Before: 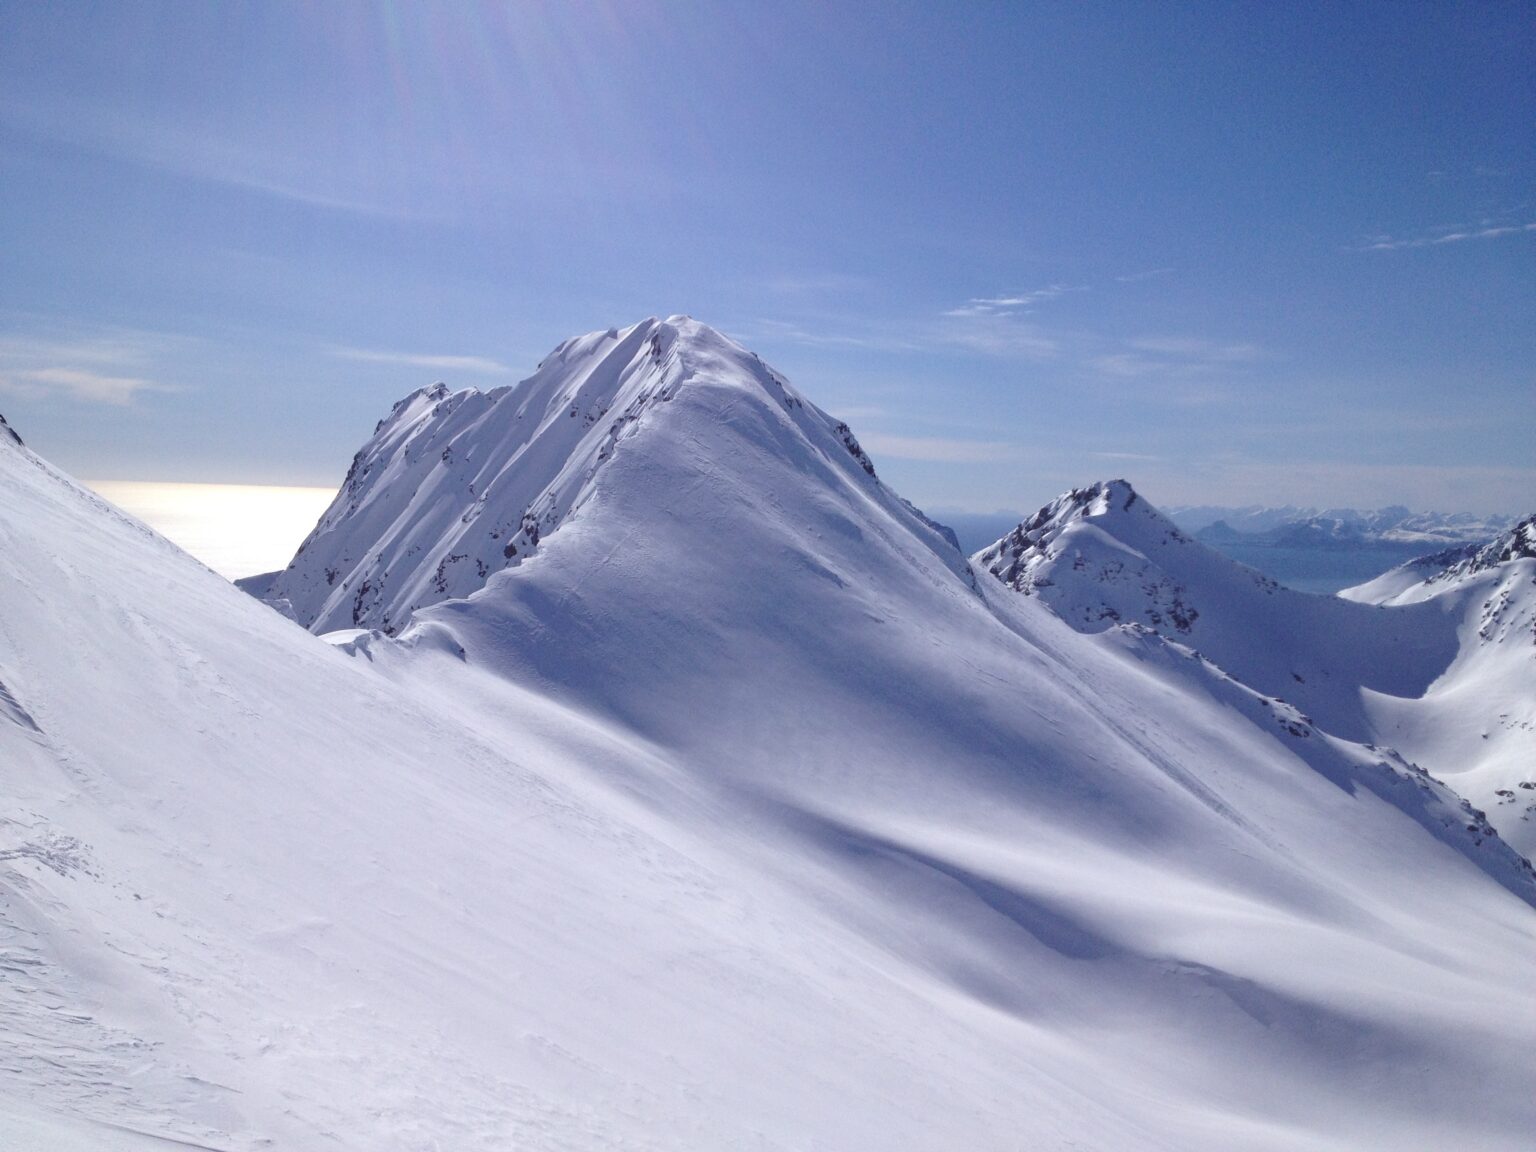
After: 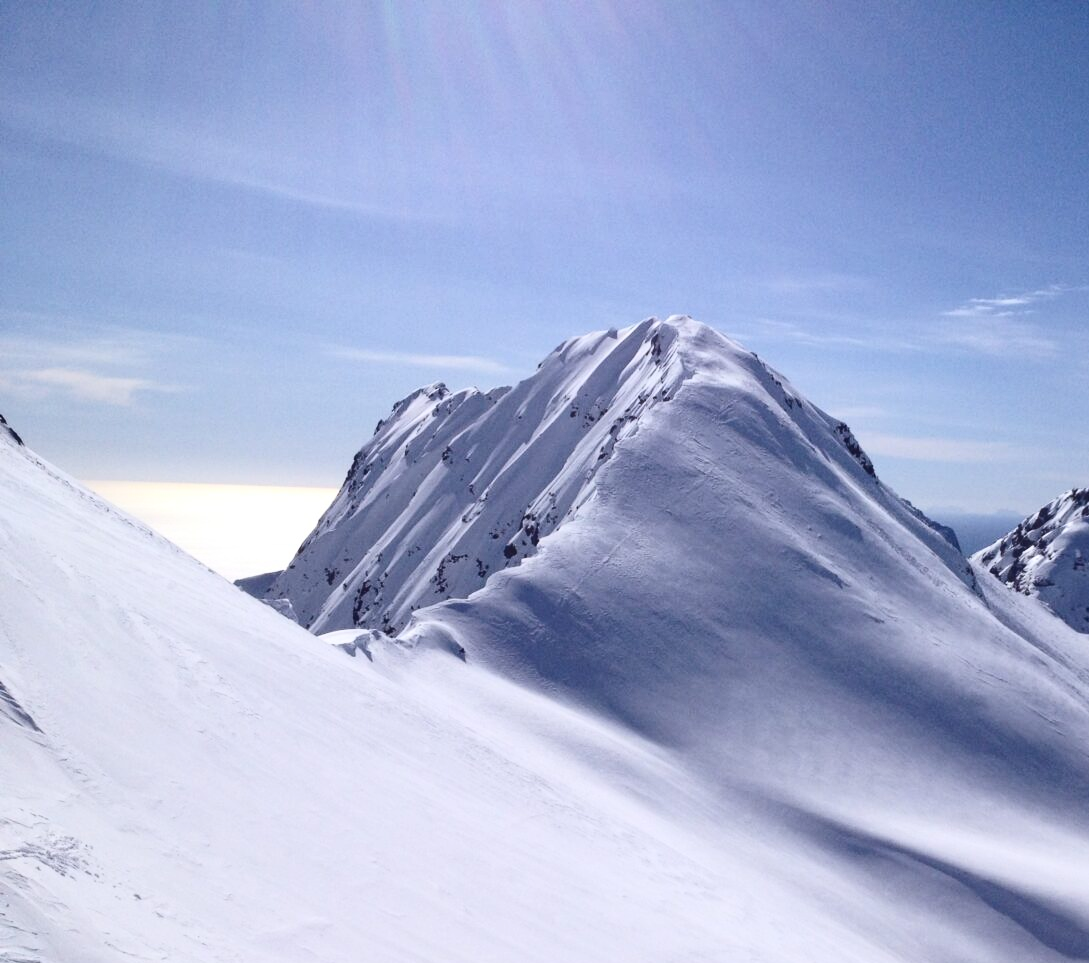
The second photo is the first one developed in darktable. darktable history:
crop: right 29.055%, bottom 16.326%
contrast brightness saturation: contrast 0.273
